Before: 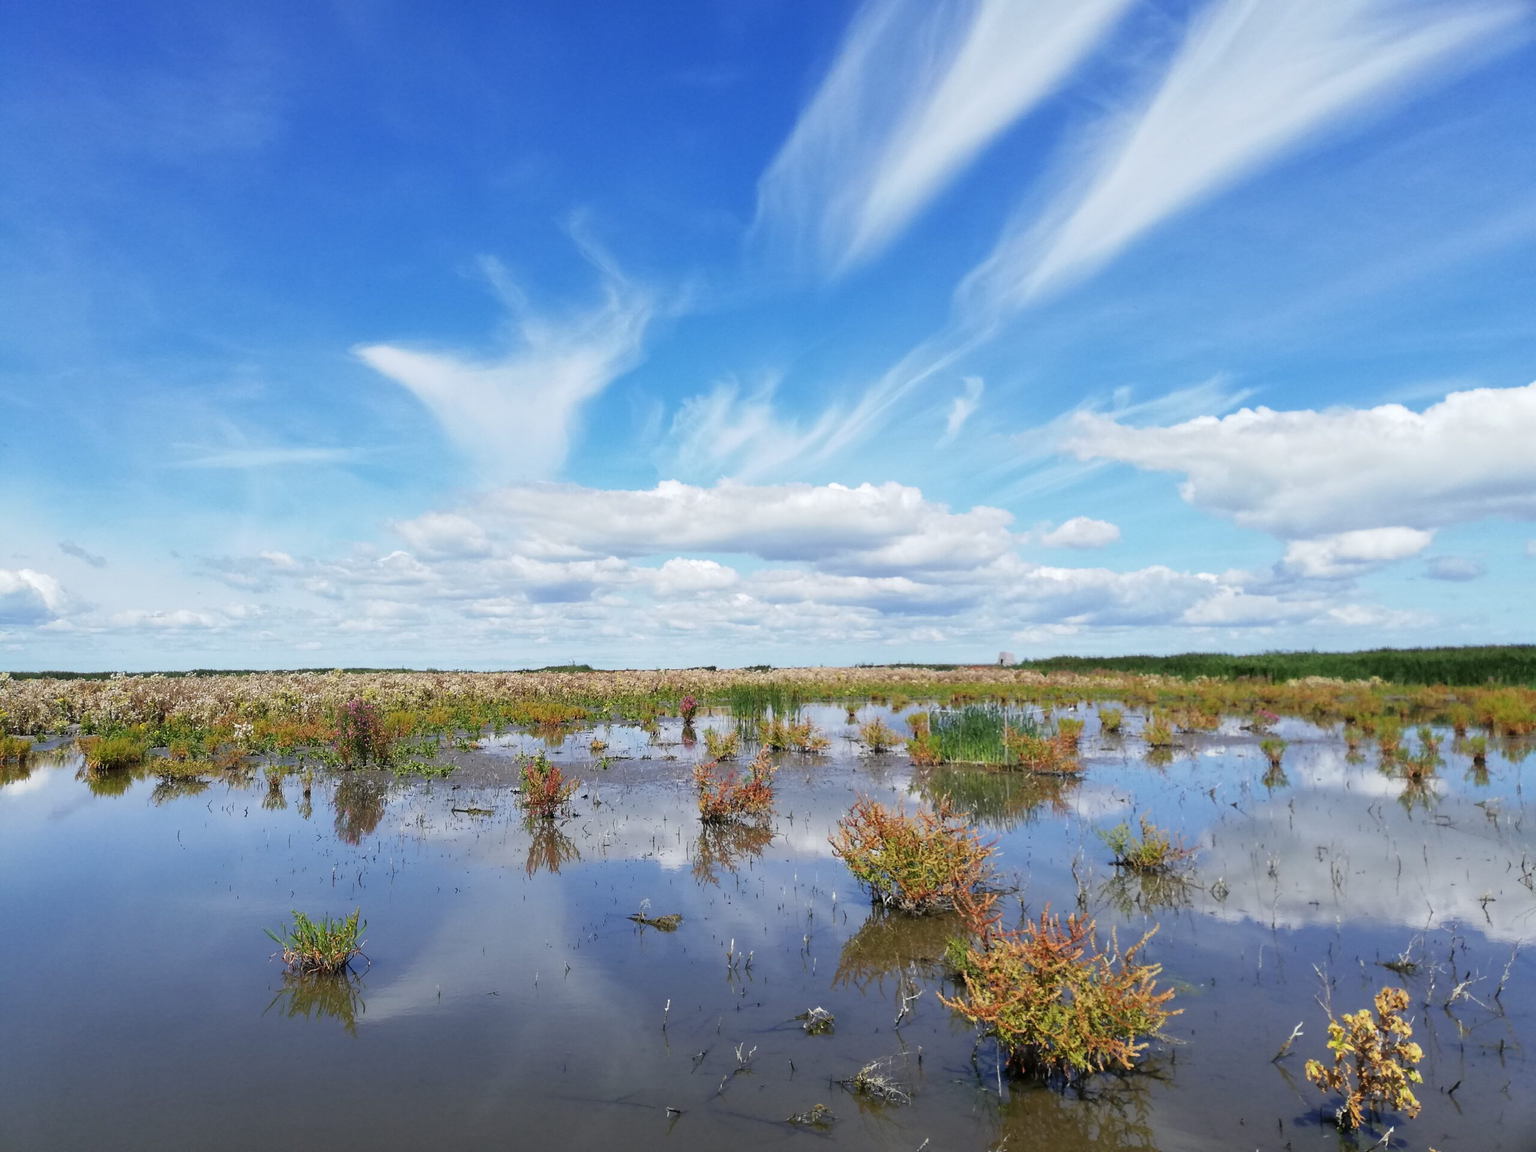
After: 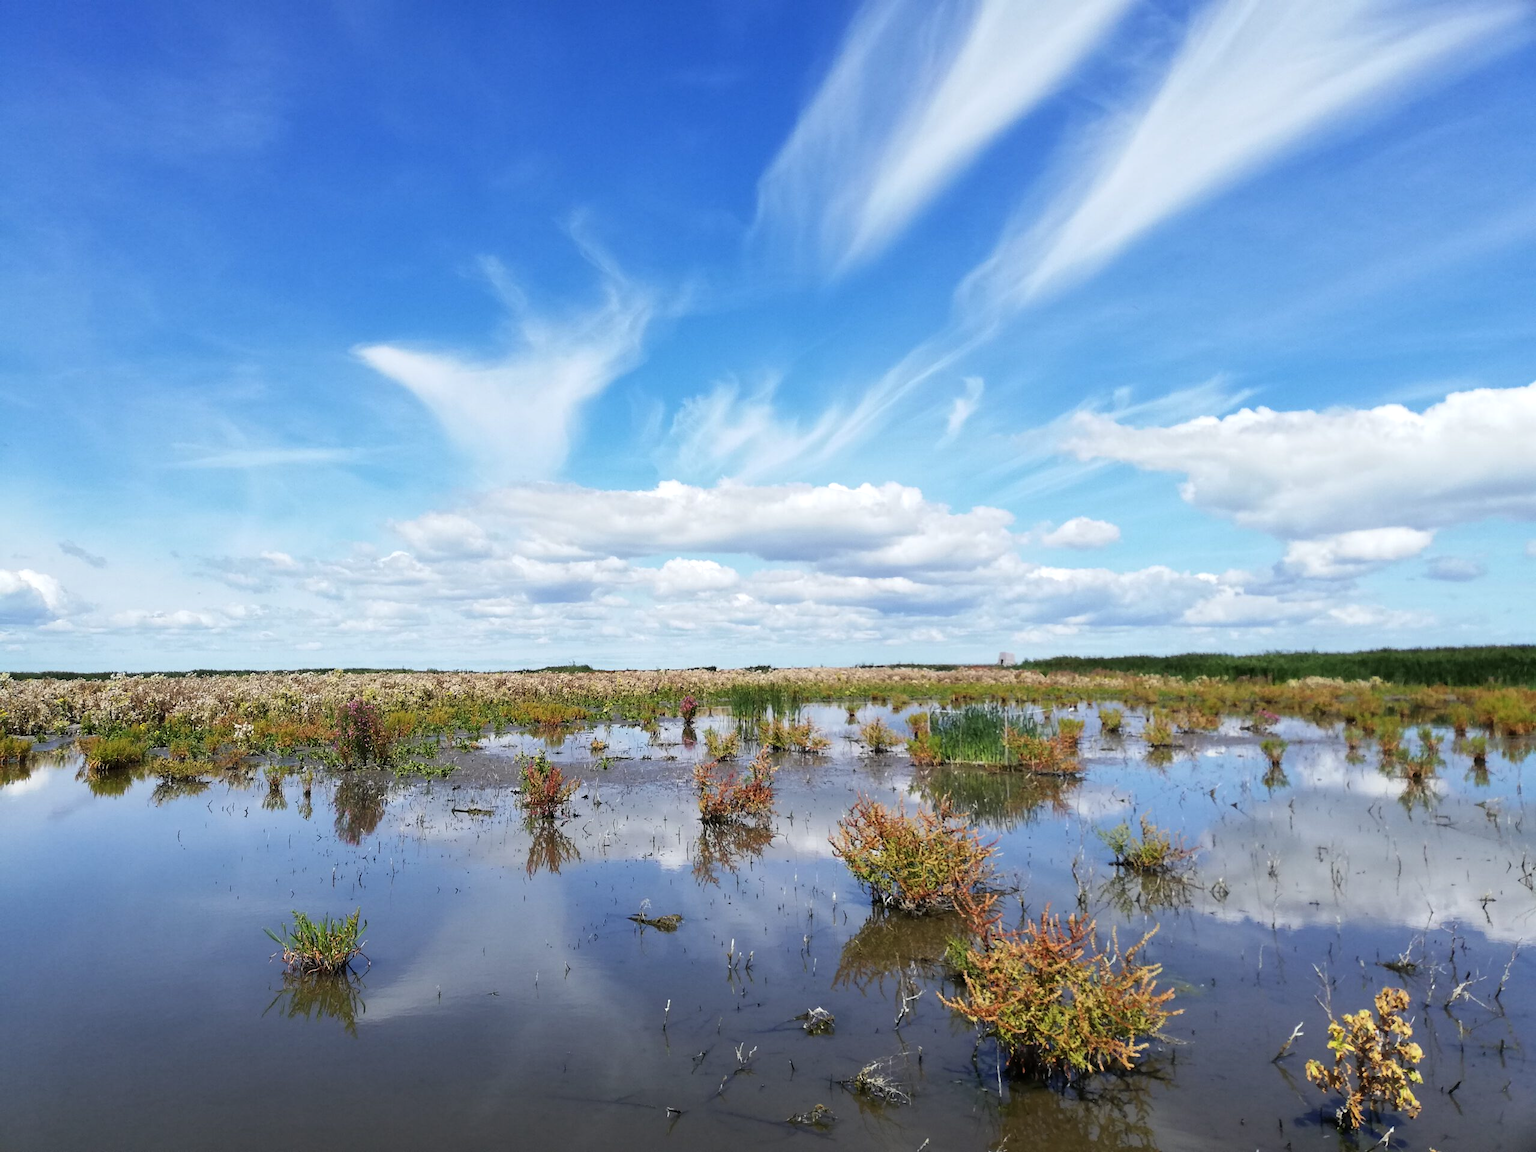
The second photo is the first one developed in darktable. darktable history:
exposure: exposure -0.21 EV, compensate highlight preservation false
tone equalizer: -8 EV -0.417 EV, -7 EV -0.389 EV, -6 EV -0.333 EV, -5 EV -0.222 EV, -3 EV 0.222 EV, -2 EV 0.333 EV, -1 EV 0.389 EV, +0 EV 0.417 EV, edges refinement/feathering 500, mask exposure compensation -1.57 EV, preserve details no
